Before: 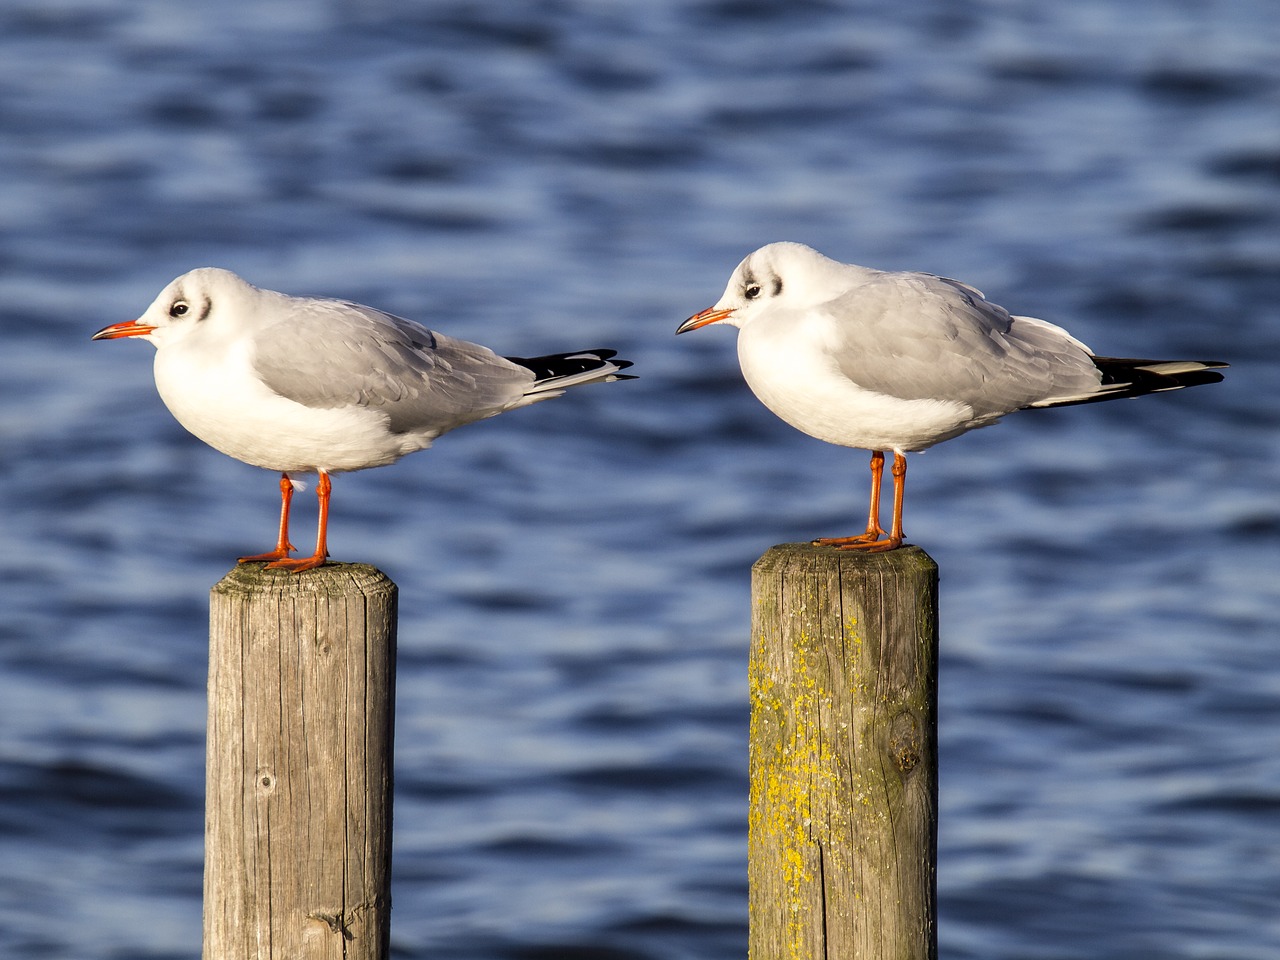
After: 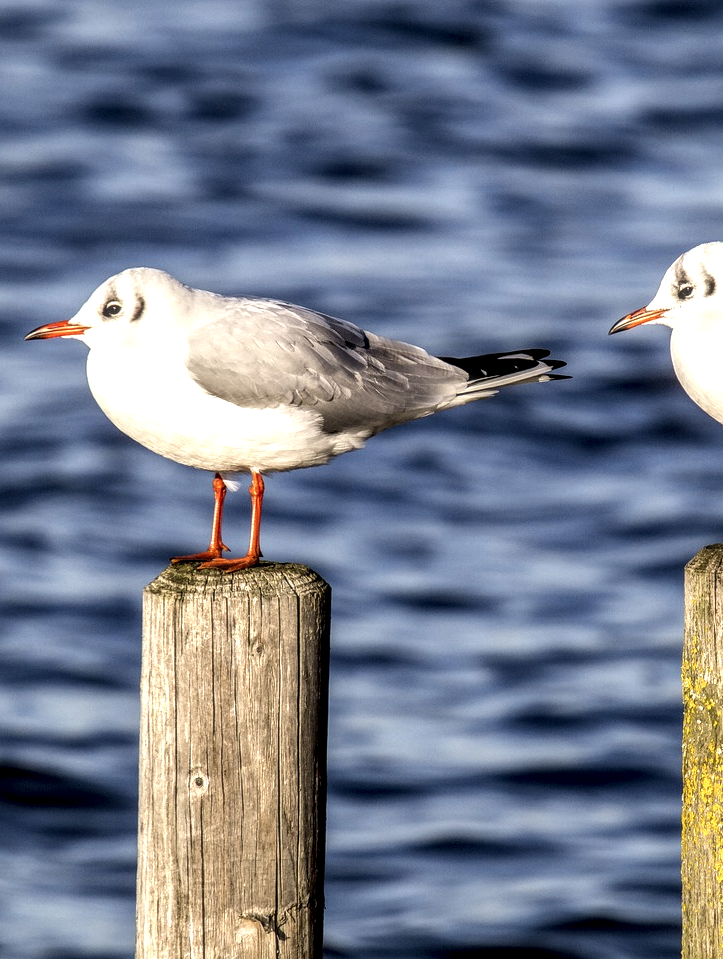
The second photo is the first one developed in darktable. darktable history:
local contrast: highlights 16%, detail 186%
crop: left 5.288%, right 38.224%
haze removal: strength -0.05, compatibility mode true
